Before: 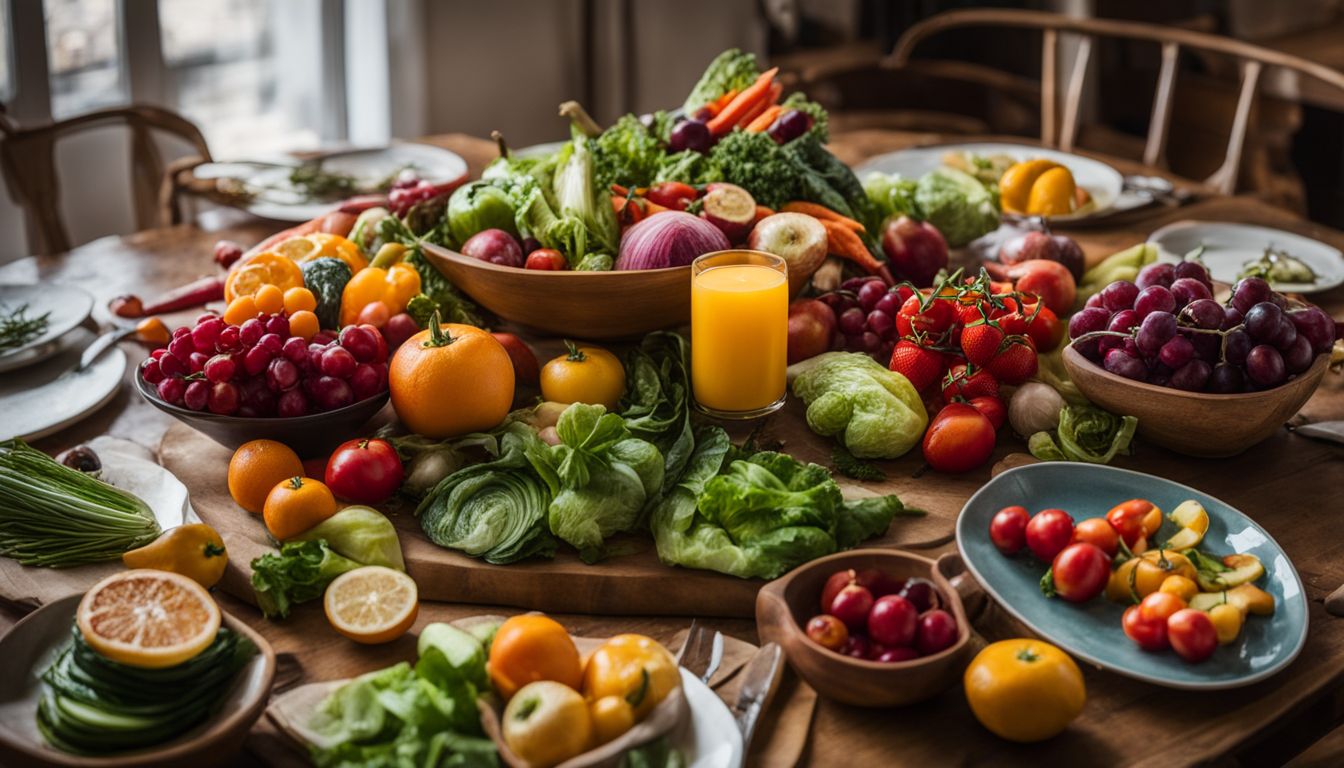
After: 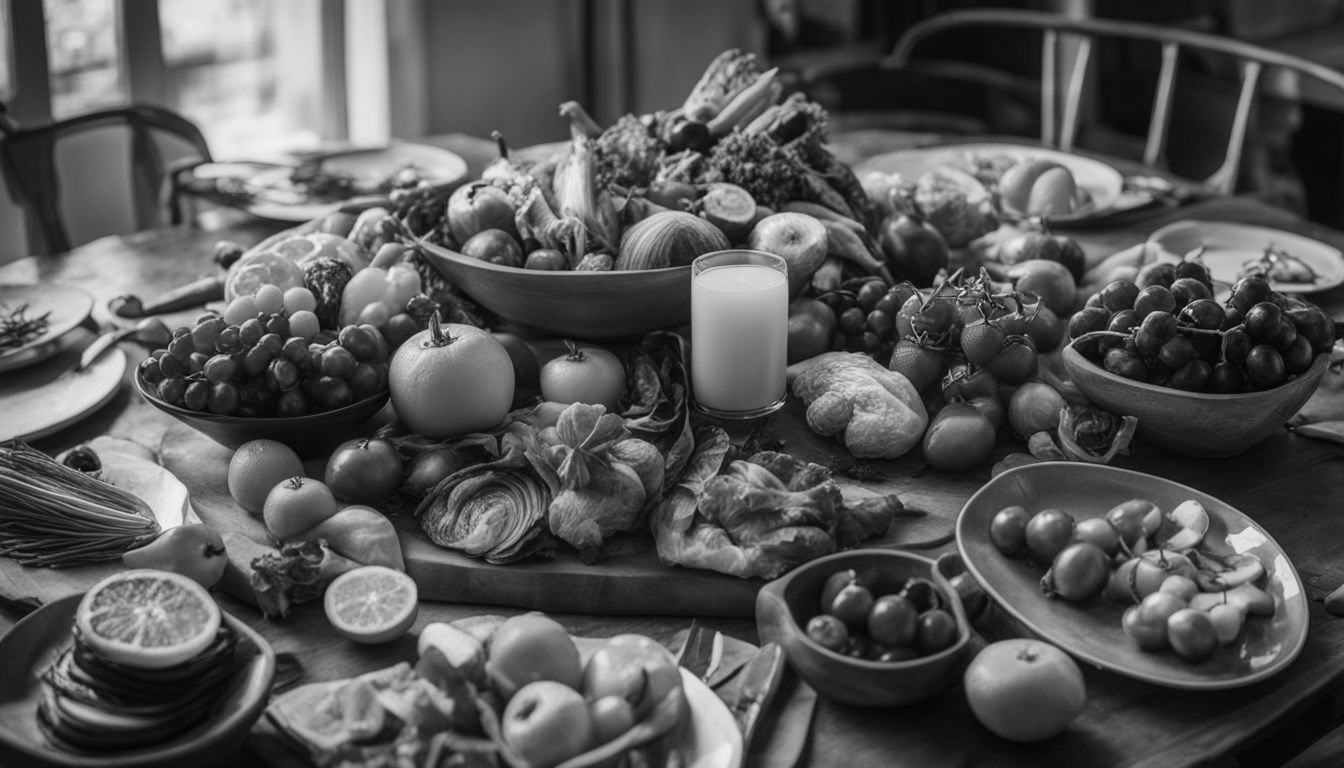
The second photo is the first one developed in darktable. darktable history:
white balance: red 0.988, blue 1.017
monochrome: on, module defaults
local contrast: mode bilateral grid, contrast 100, coarseness 100, detail 91%, midtone range 0.2
